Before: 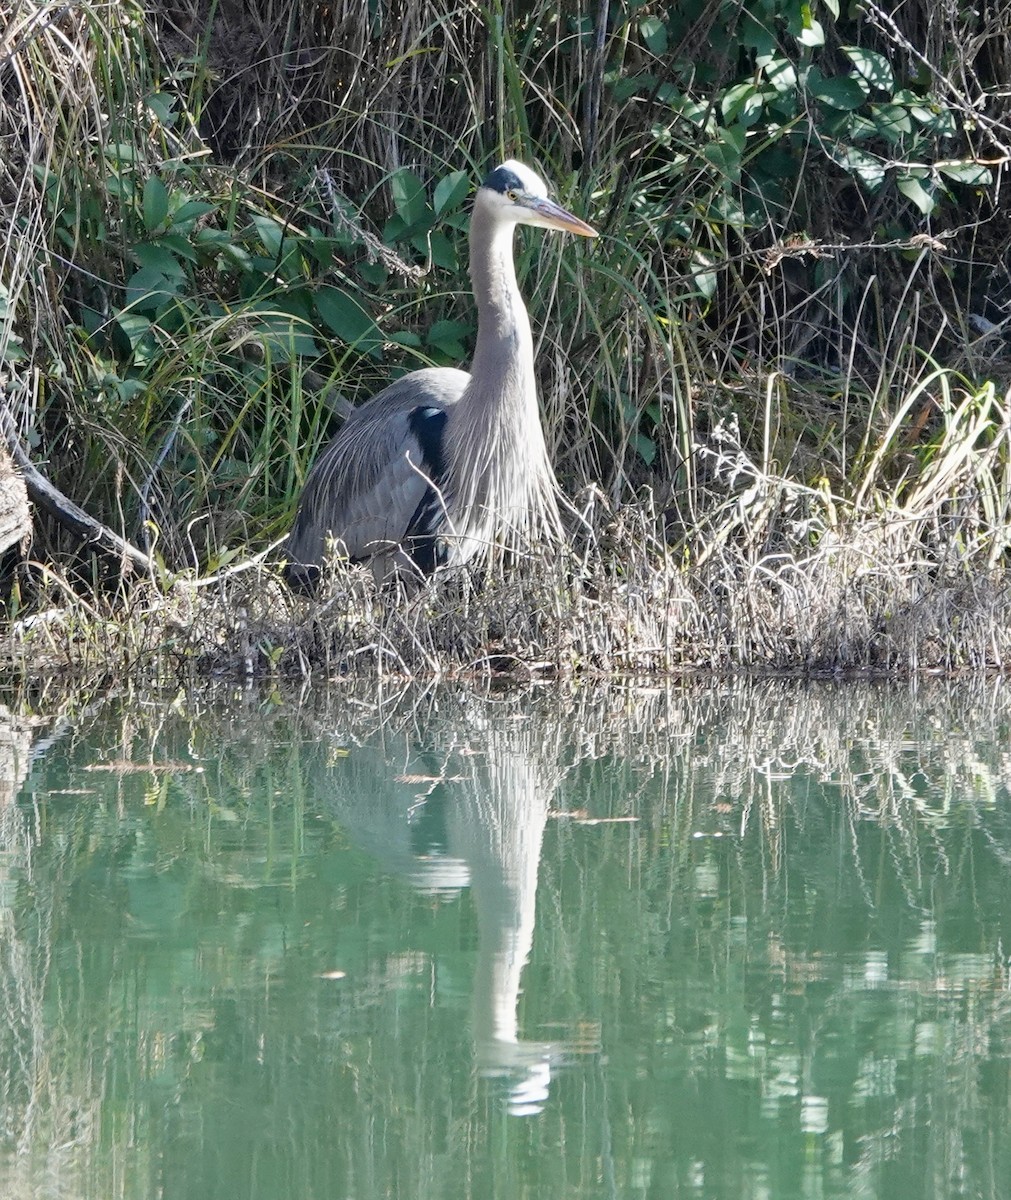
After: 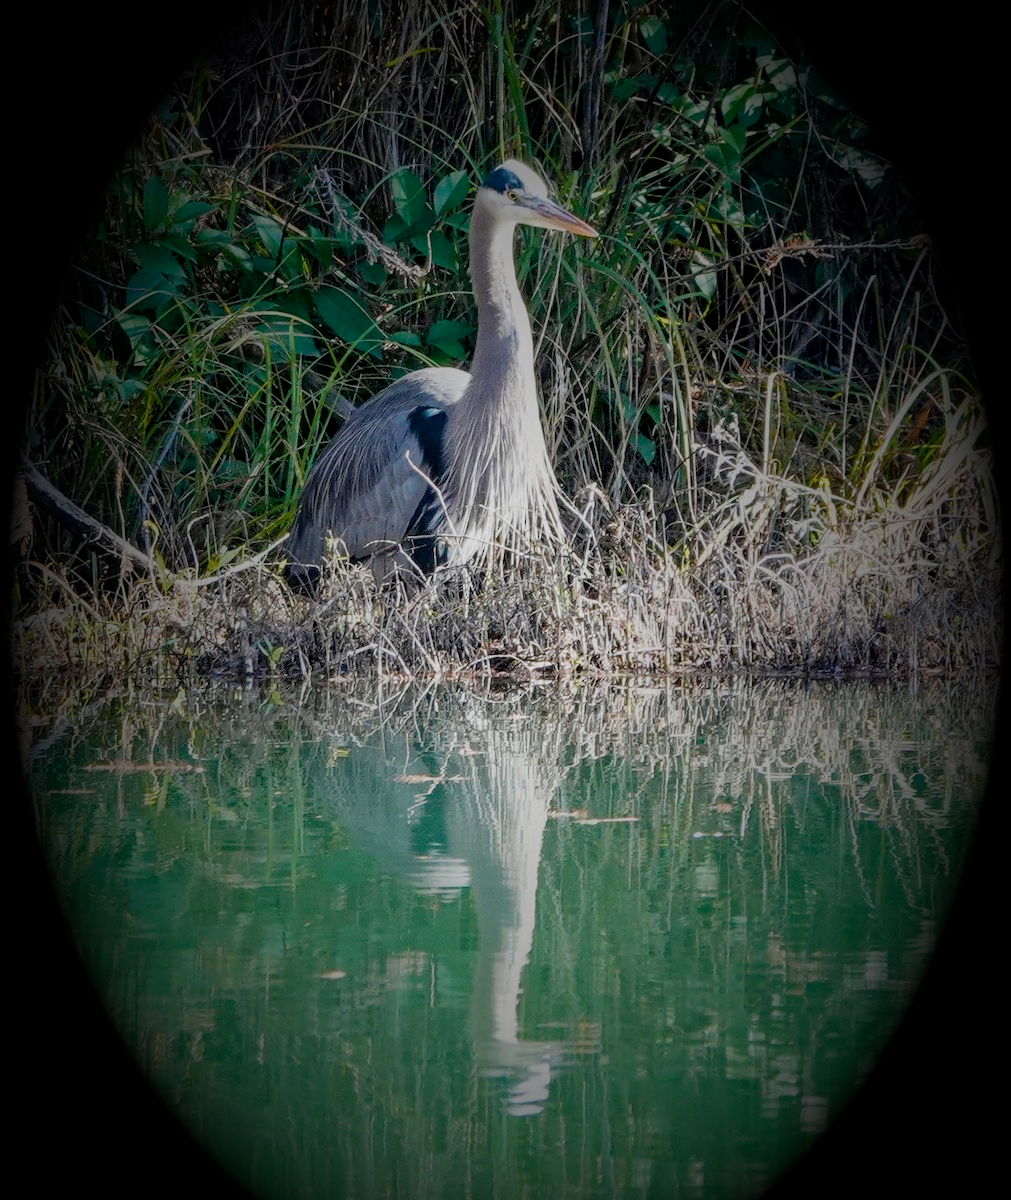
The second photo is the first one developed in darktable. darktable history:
local contrast: on, module defaults
color balance rgb: perceptual saturation grading › global saturation 20%, perceptual saturation grading › highlights -50%, perceptual saturation grading › shadows 30%
filmic rgb: black relative exposure -7.65 EV, white relative exposure 4.56 EV, hardness 3.61, color science v6 (2022)
tone equalizer: on, module defaults
vignetting: fall-off start 15.9%, fall-off radius 100%, brightness -1, saturation 0.5, width/height ratio 0.719
